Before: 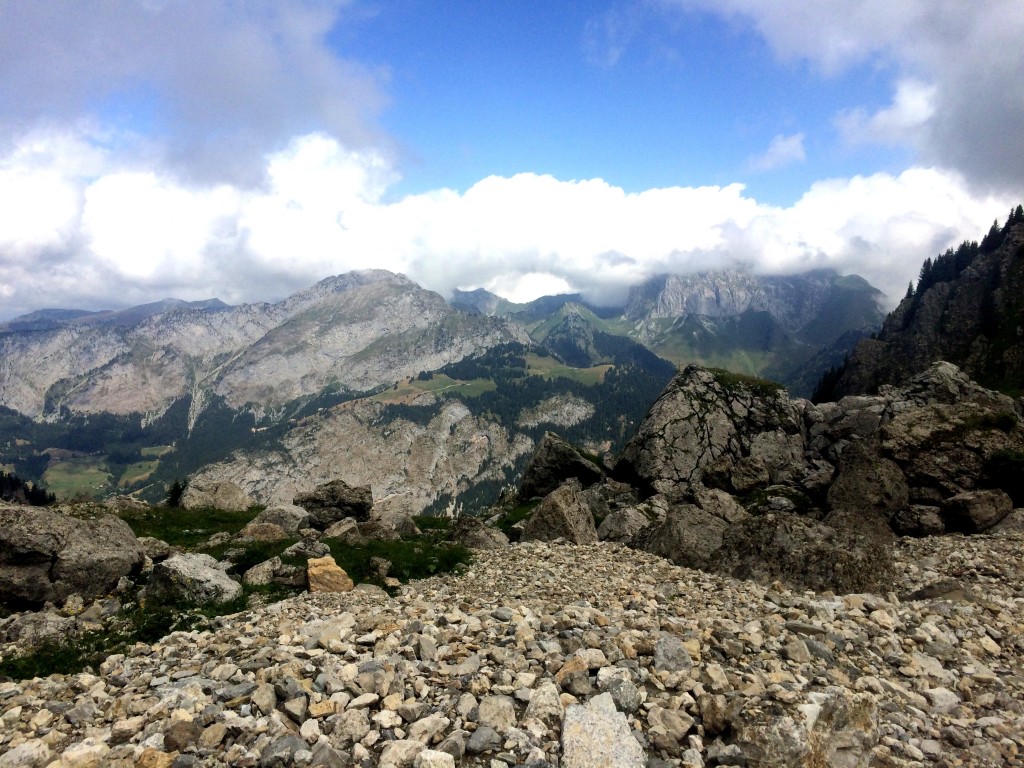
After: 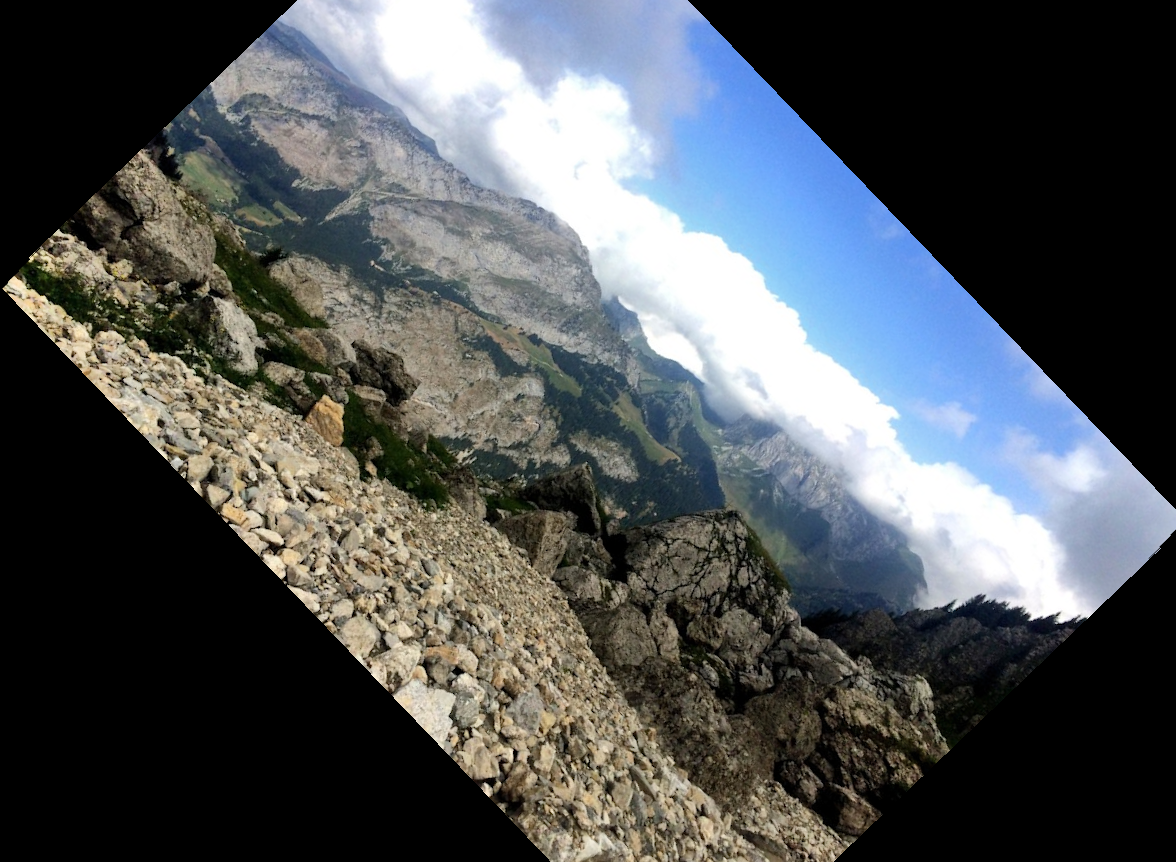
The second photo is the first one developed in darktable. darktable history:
rotate and perspective: rotation -3.52°, crop left 0.036, crop right 0.964, crop top 0.081, crop bottom 0.919
shadows and highlights: low approximation 0.01, soften with gaussian
crop and rotate: angle -46.26°, top 16.234%, right 0.912%, bottom 11.704%
